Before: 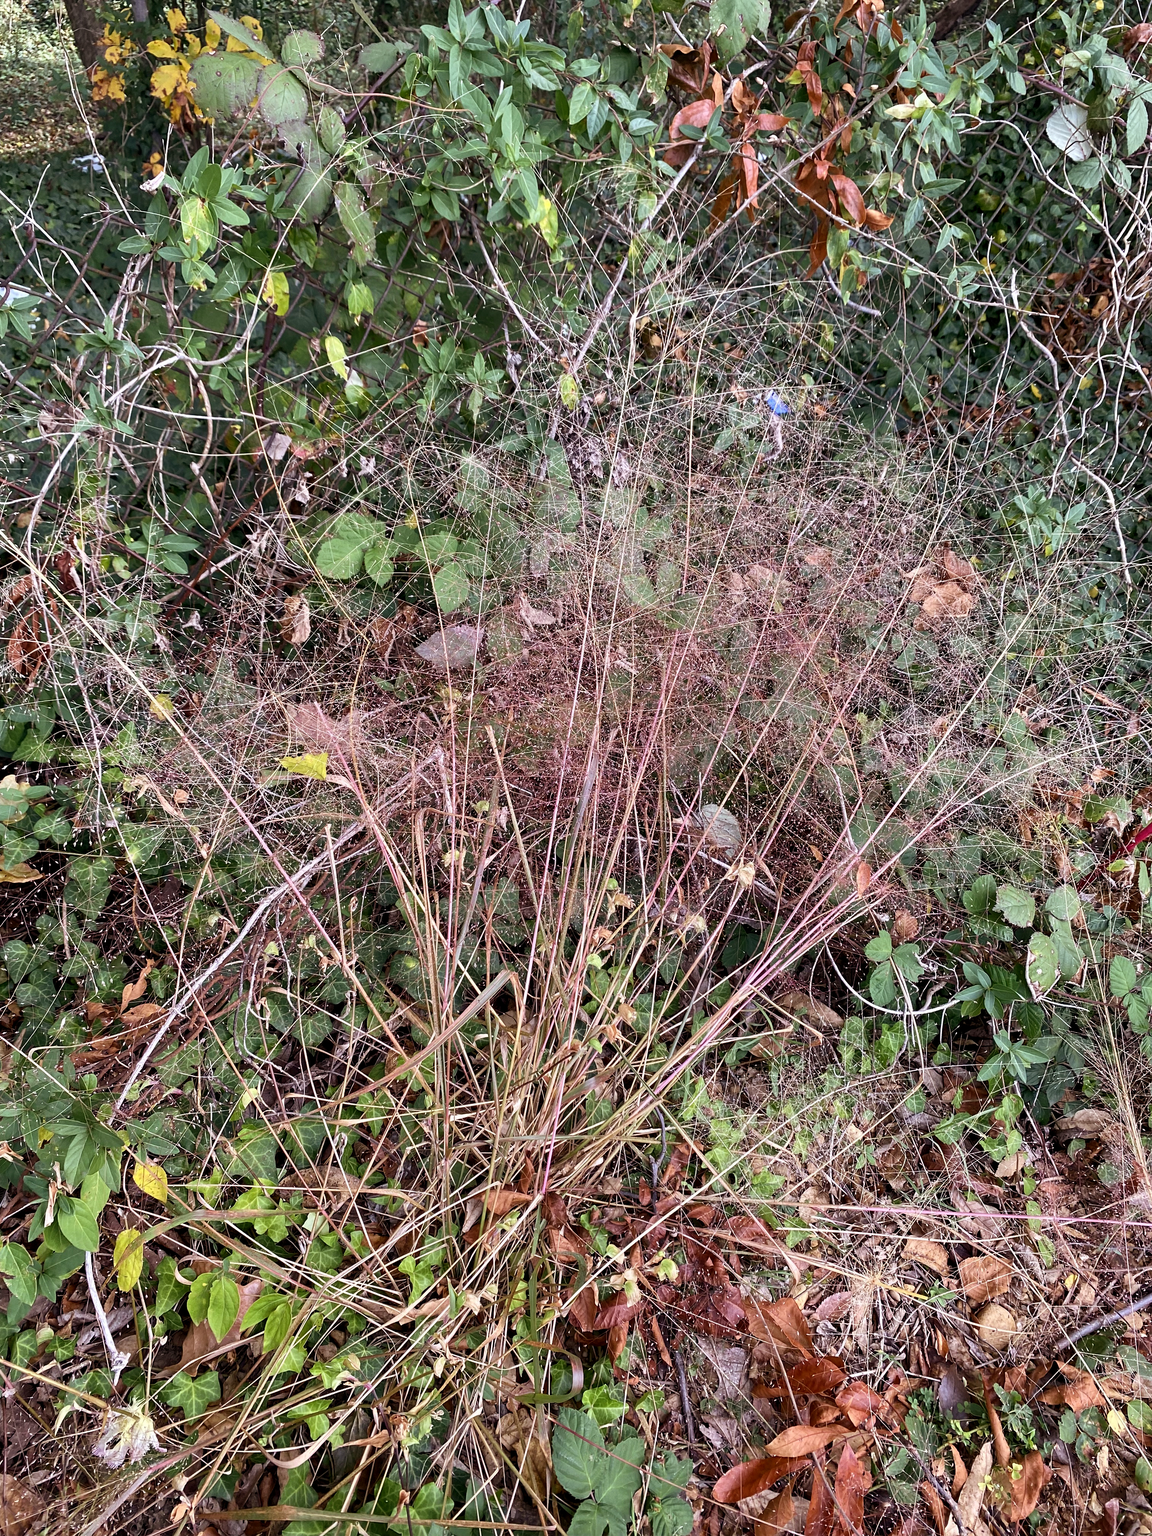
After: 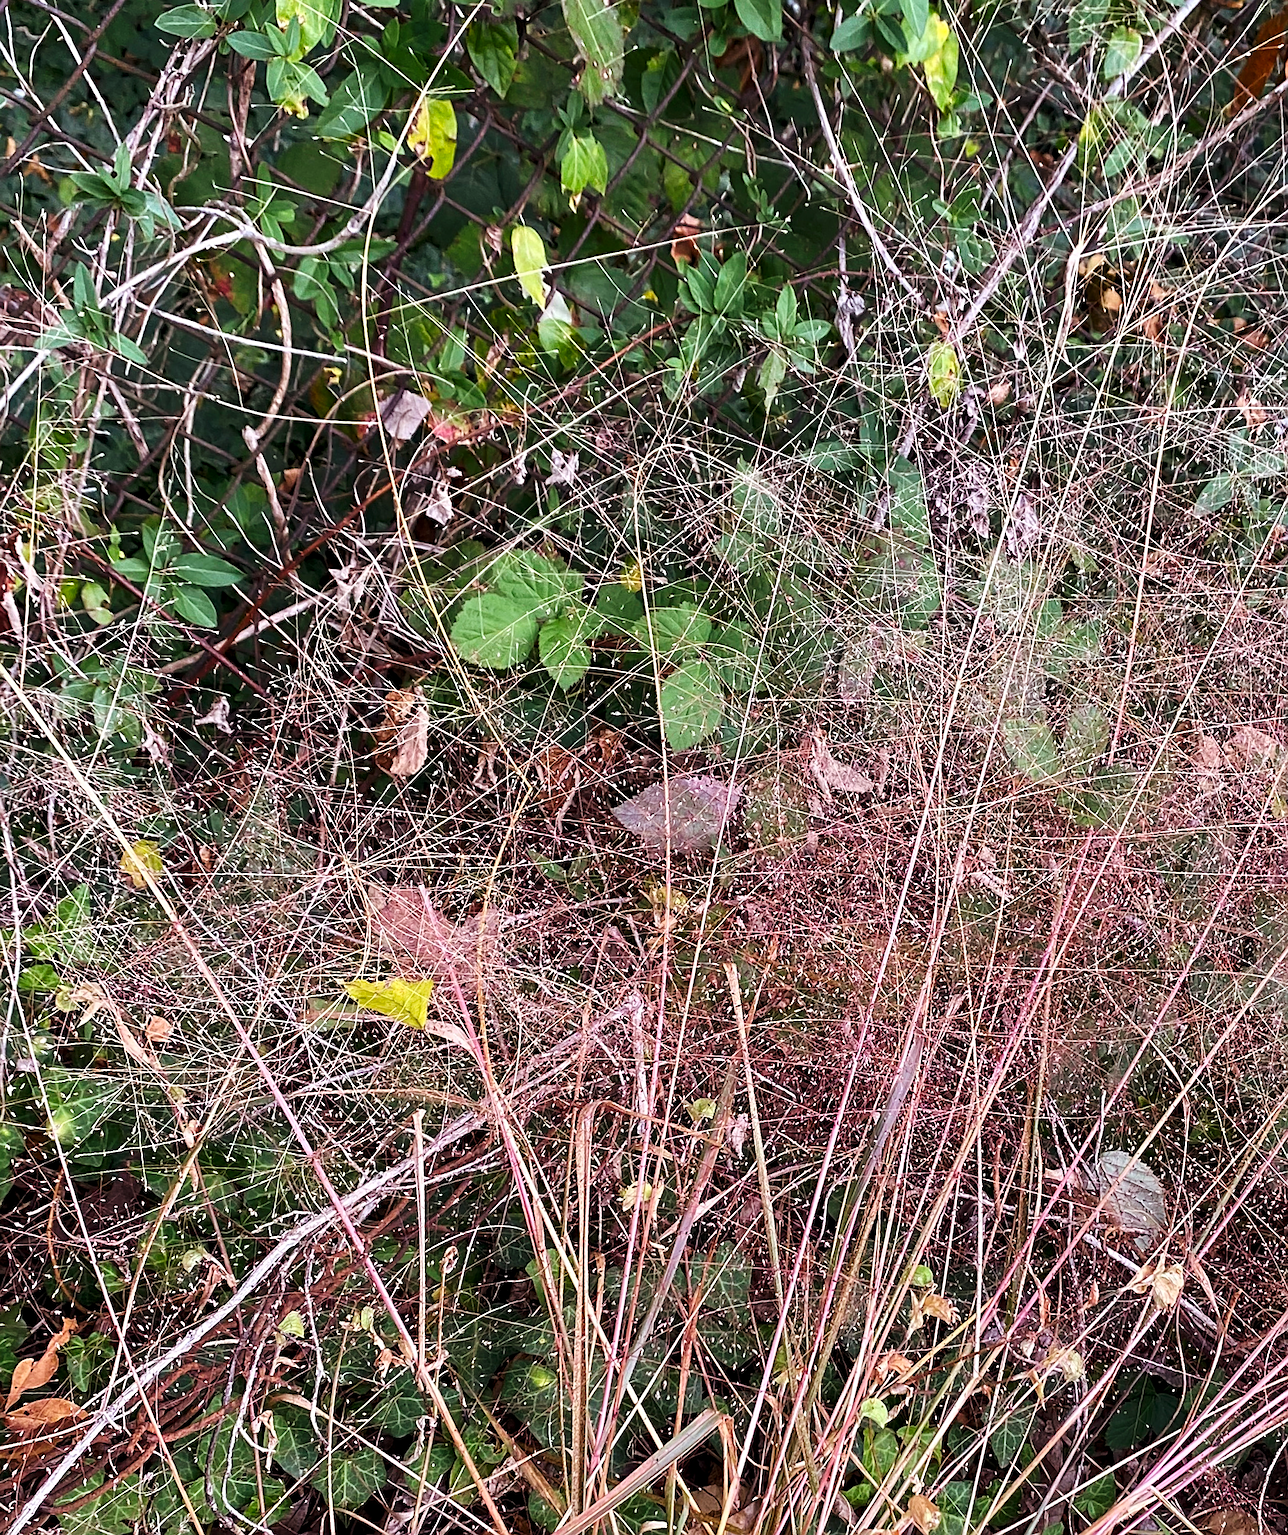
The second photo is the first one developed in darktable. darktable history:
sharpen: on, module defaults
crop and rotate: angle -6.37°, left 2.187%, top 6.893%, right 27.751%, bottom 30.477%
exposure: compensate exposure bias true, compensate highlight preservation false
tone curve: curves: ch0 [(0, 0) (0.227, 0.17) (0.766, 0.774) (1, 1)]; ch1 [(0, 0) (0.114, 0.127) (0.437, 0.452) (0.498, 0.498) (0.529, 0.541) (0.579, 0.589) (1, 1)]; ch2 [(0, 0) (0.233, 0.259) (0.493, 0.492) (0.587, 0.573) (1, 1)], preserve colors none
